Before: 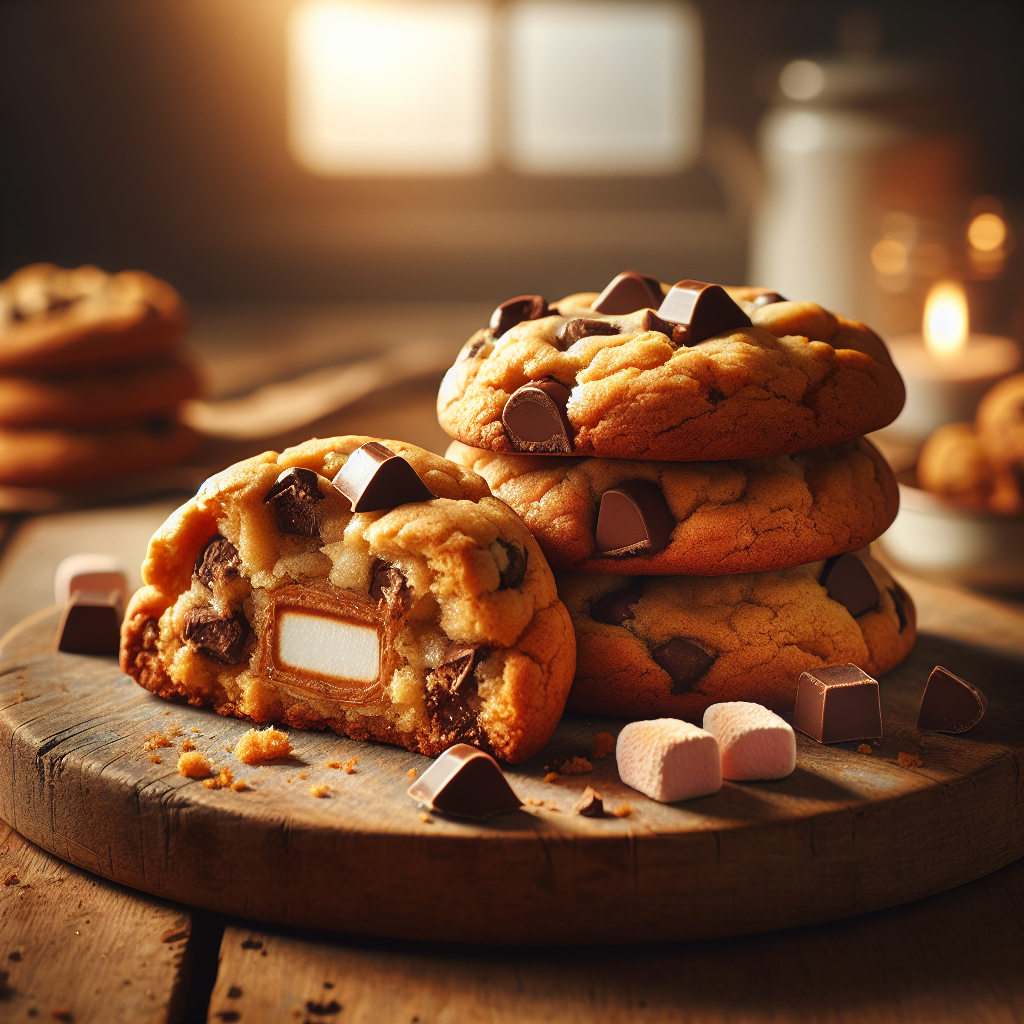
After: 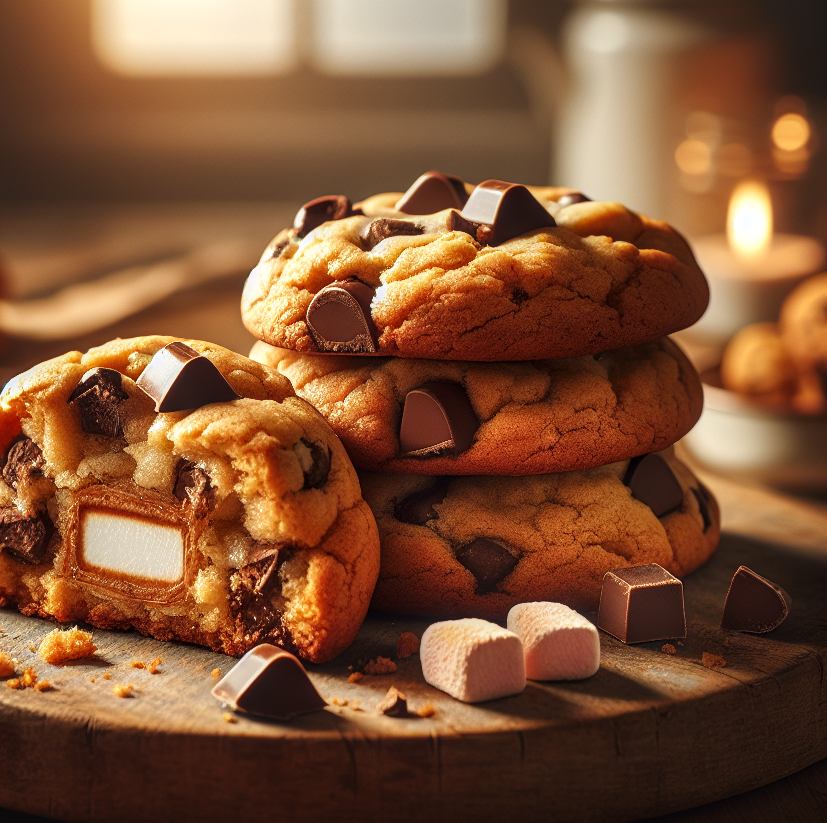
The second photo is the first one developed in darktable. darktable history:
local contrast: on, module defaults
crop: left 19.23%, top 9.845%, right 0%, bottom 9.716%
